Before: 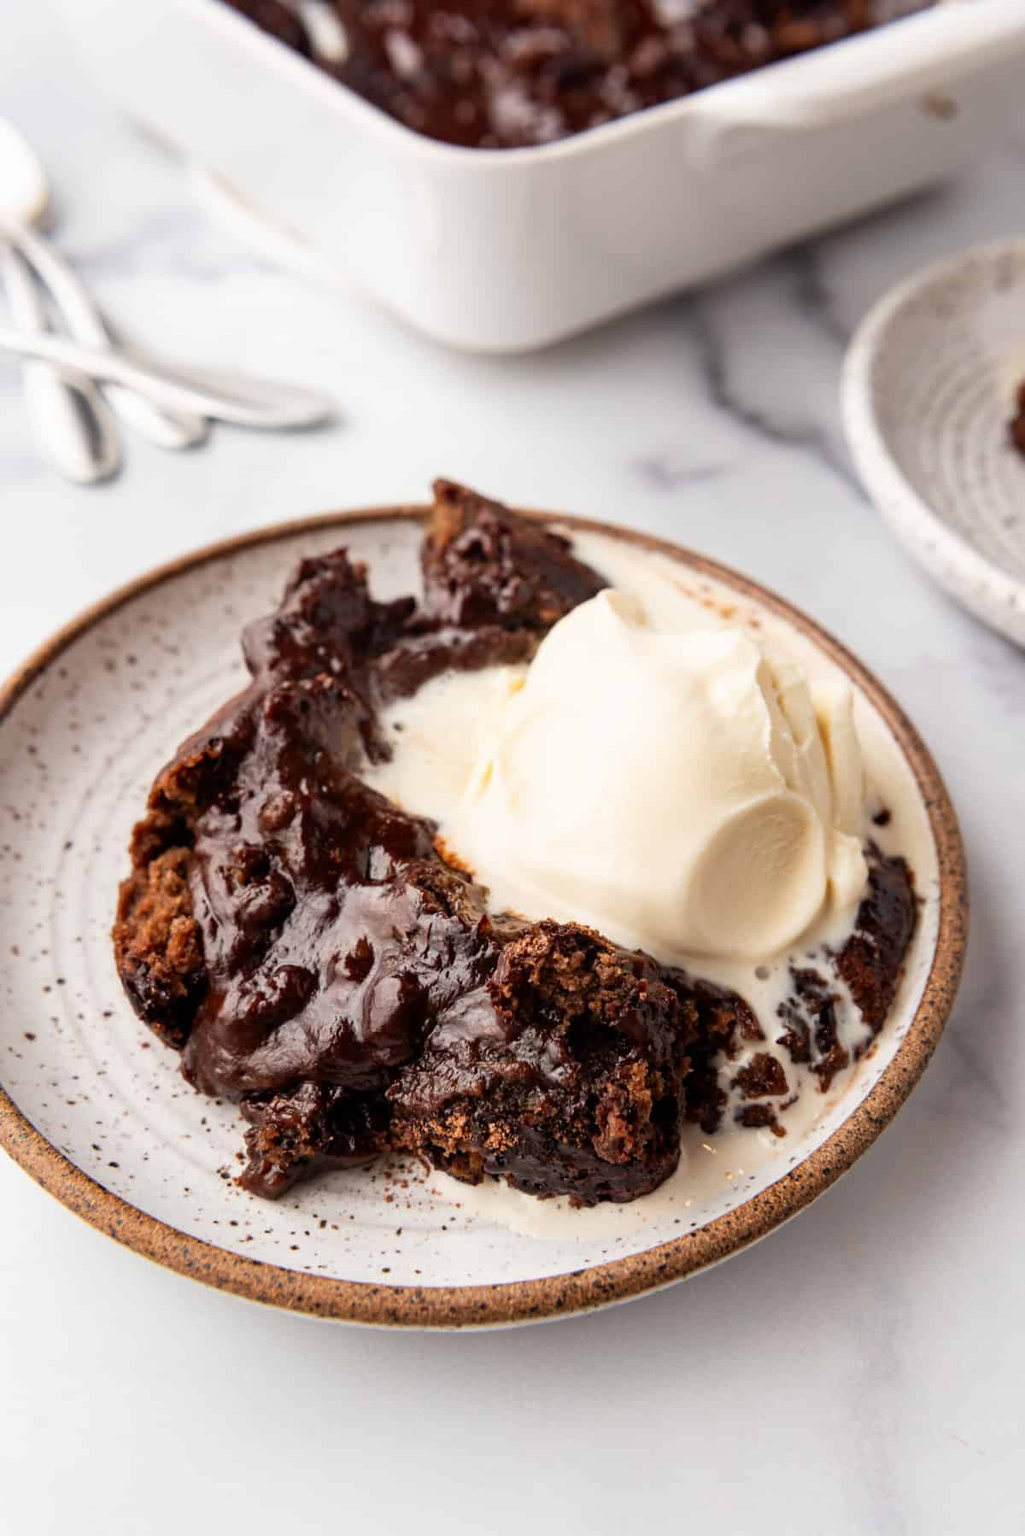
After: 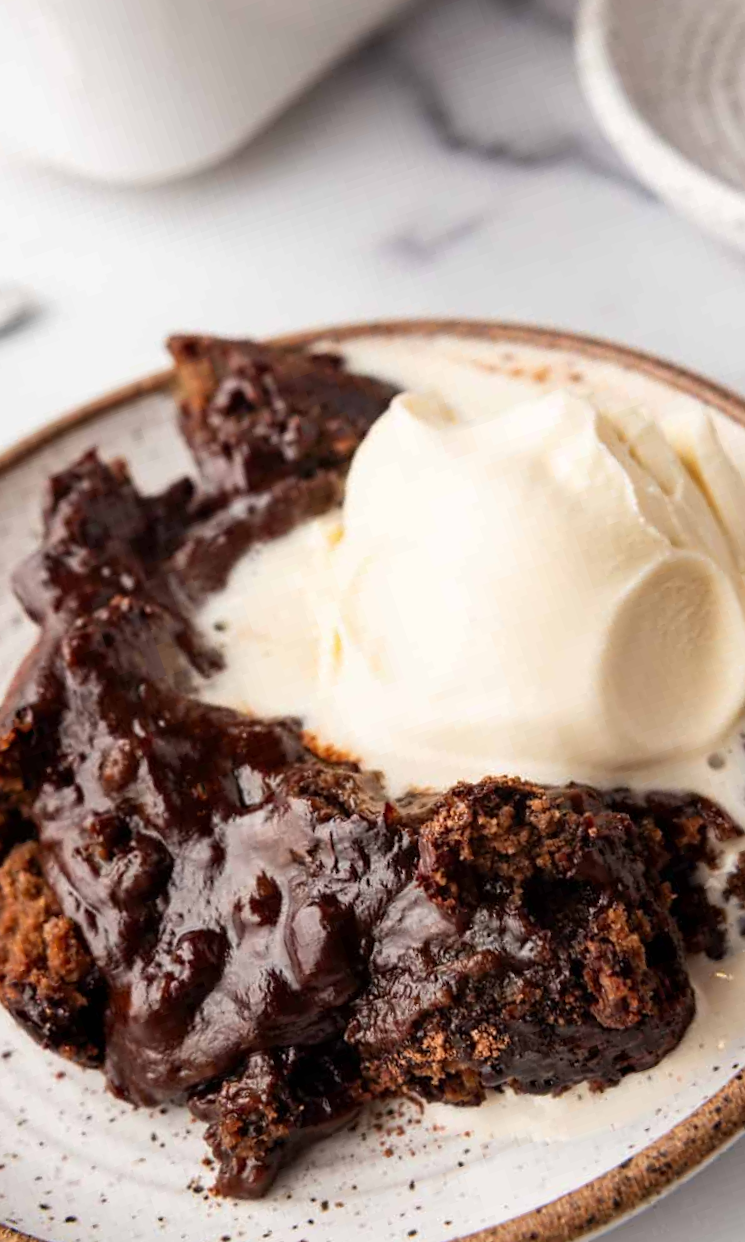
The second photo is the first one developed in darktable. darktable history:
crop and rotate: angle 18.88°, left 6.908%, right 4.21%, bottom 1.129%
